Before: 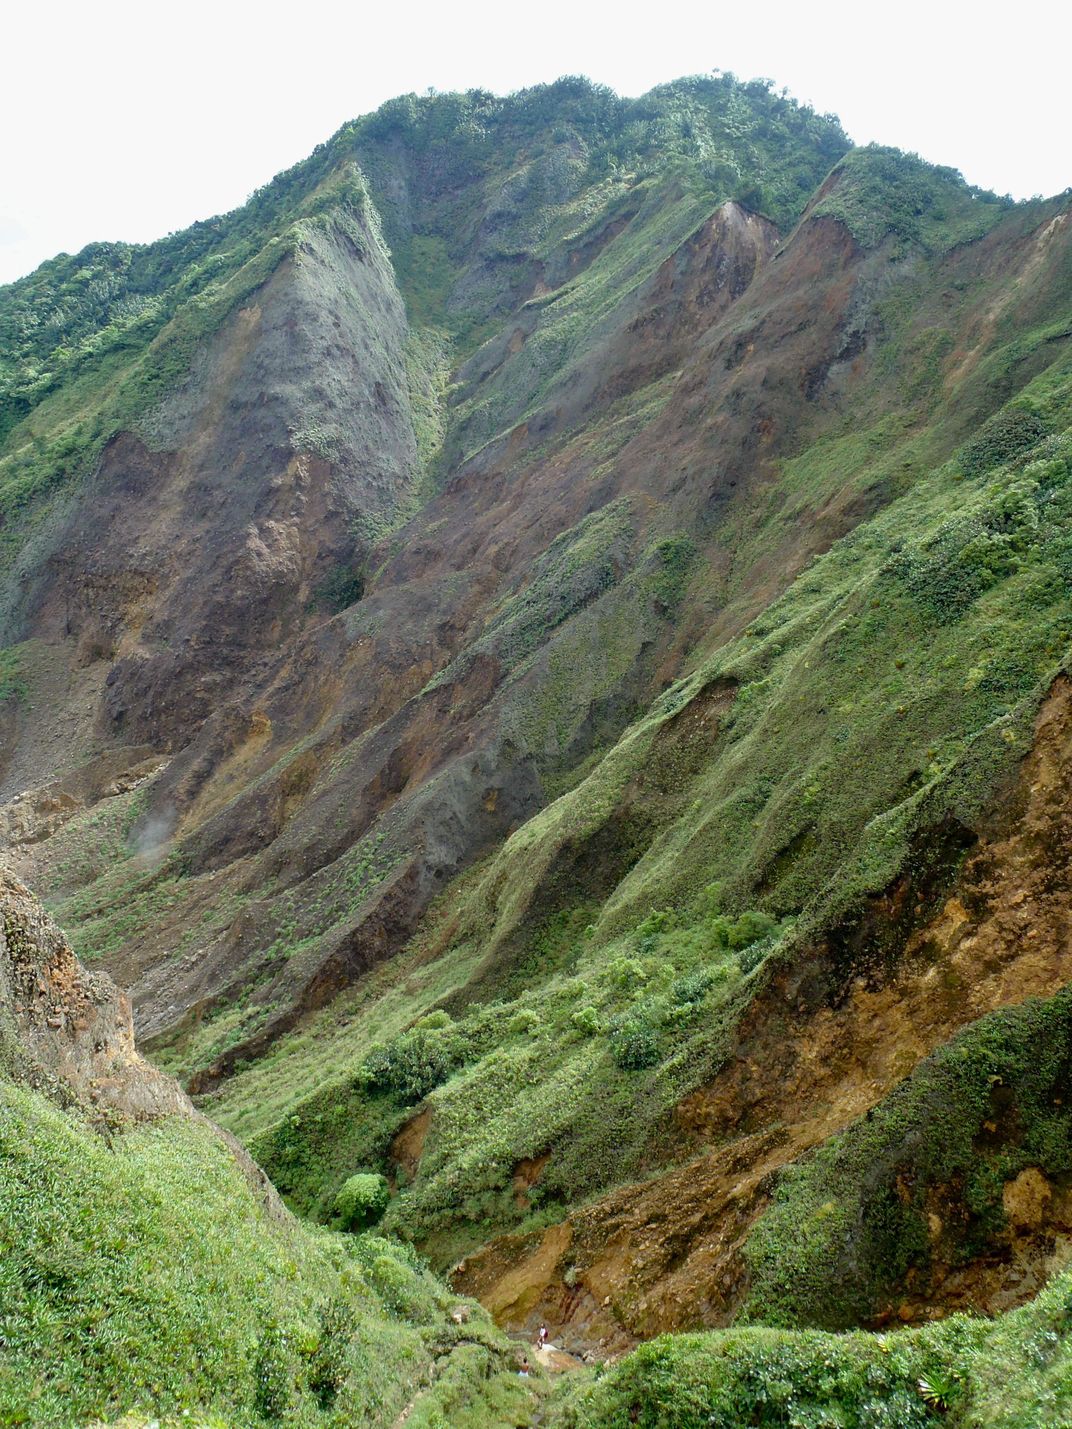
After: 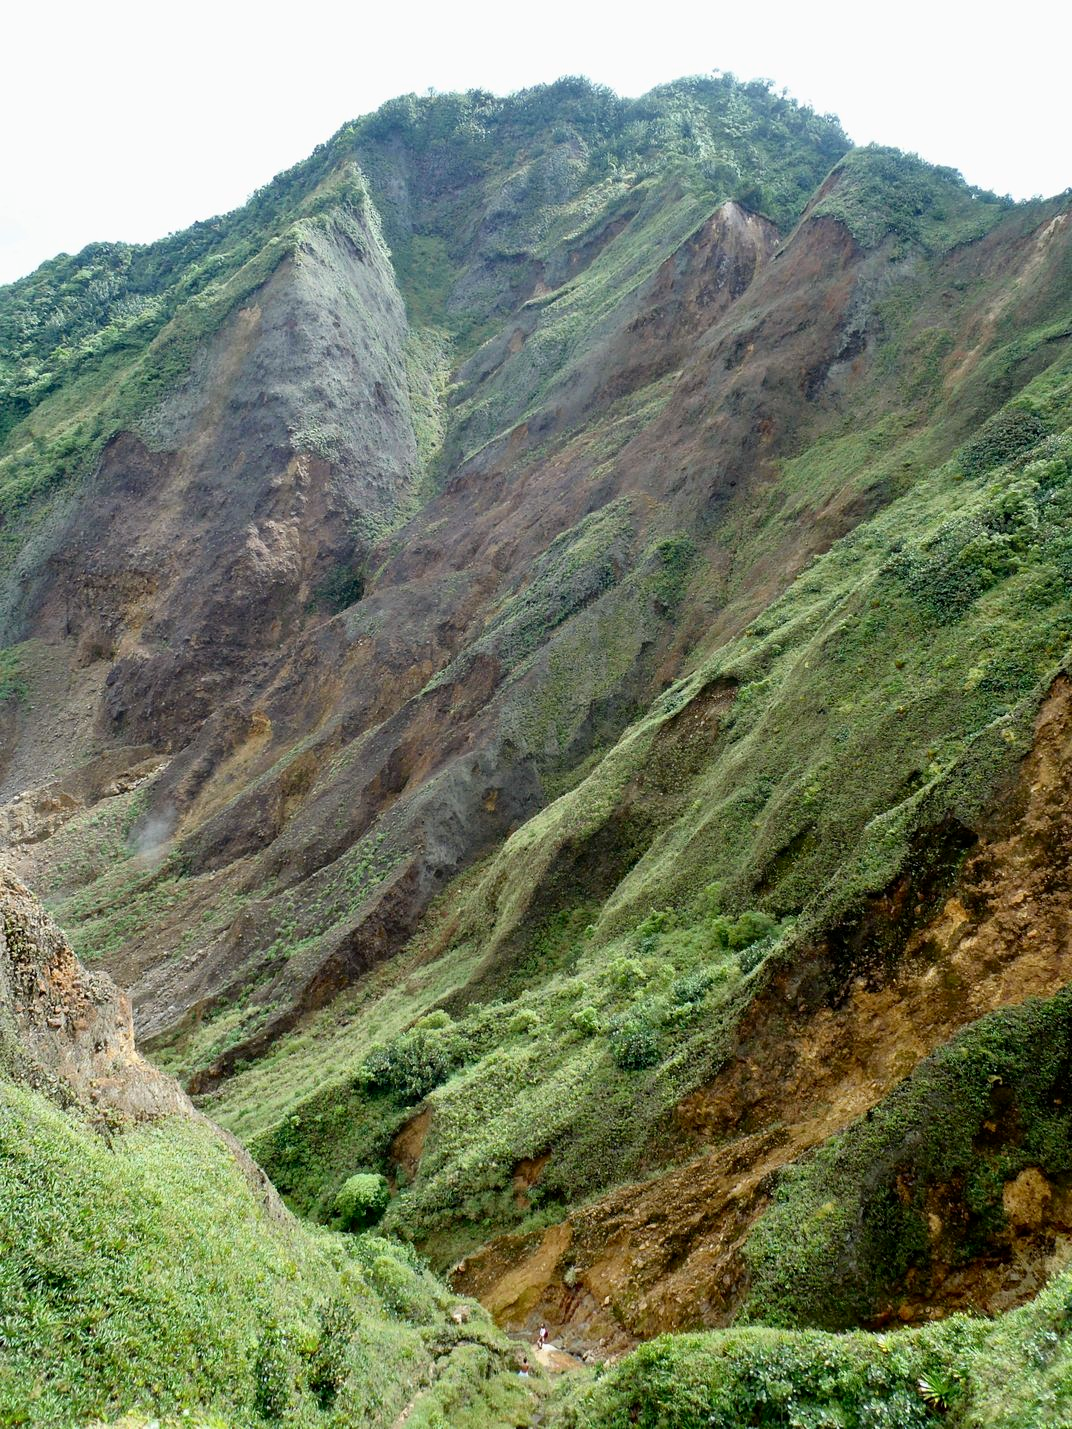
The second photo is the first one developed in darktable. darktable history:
contrast brightness saturation: contrast 0.147, brightness 0.045
